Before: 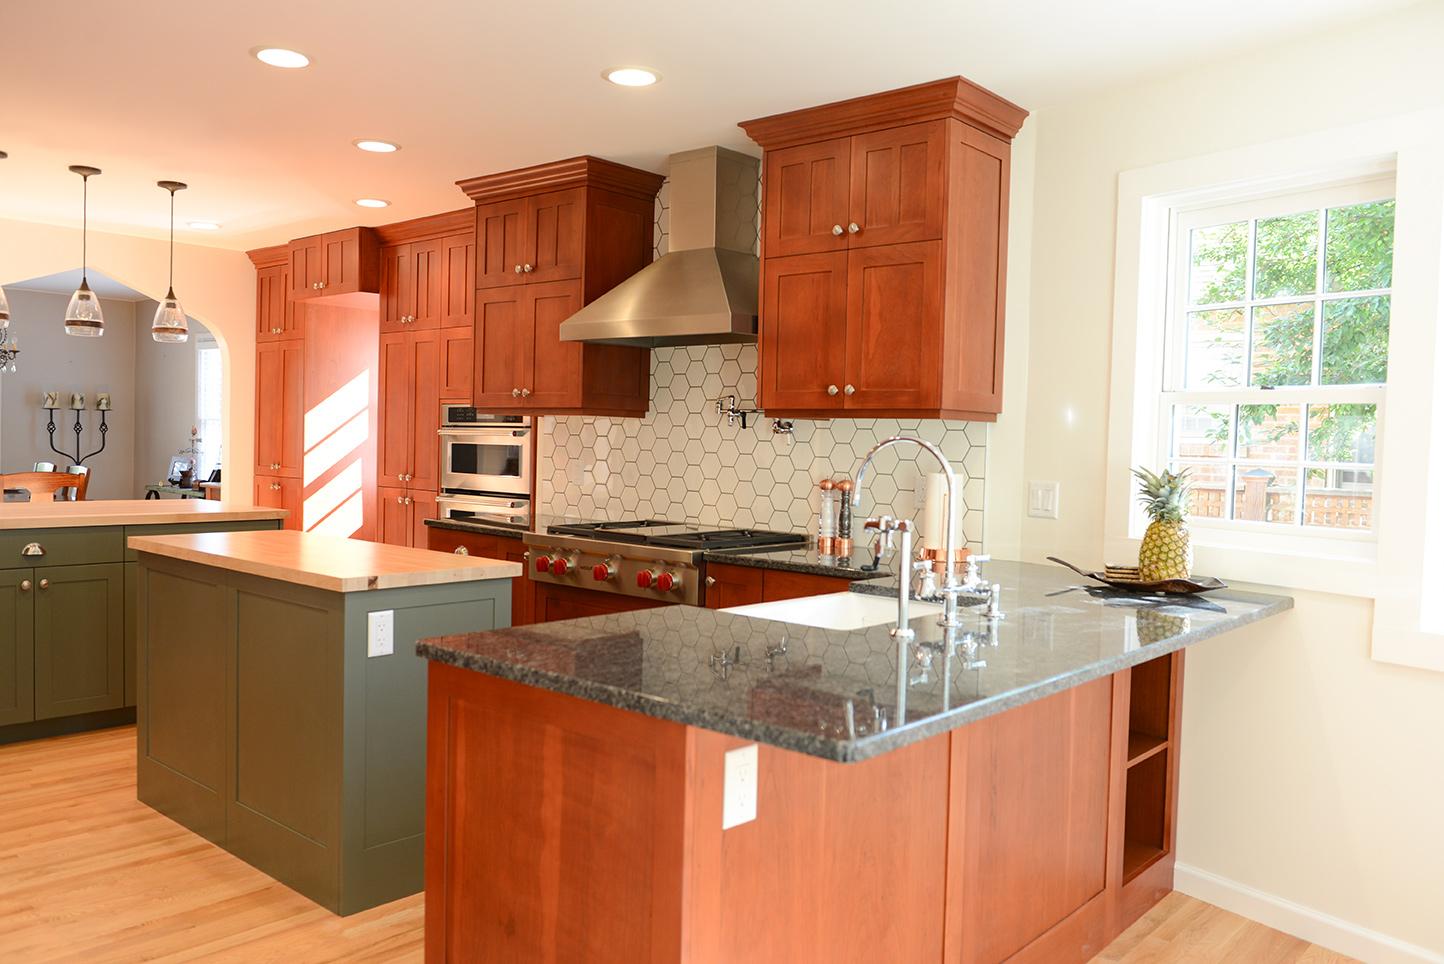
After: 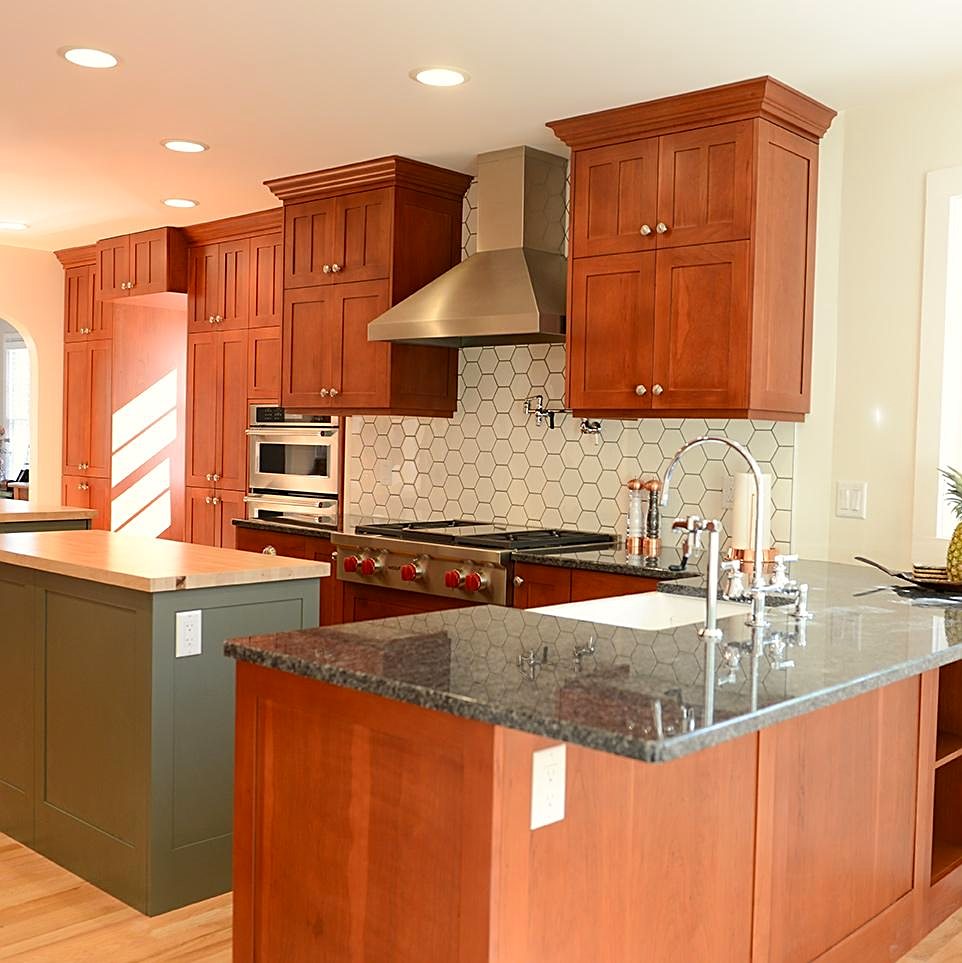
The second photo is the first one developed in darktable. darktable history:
sharpen: on, module defaults
exposure: black level correction 0.001, compensate highlight preservation false
color correction: highlights b* 3
crop and rotate: left 13.409%, right 19.924%
